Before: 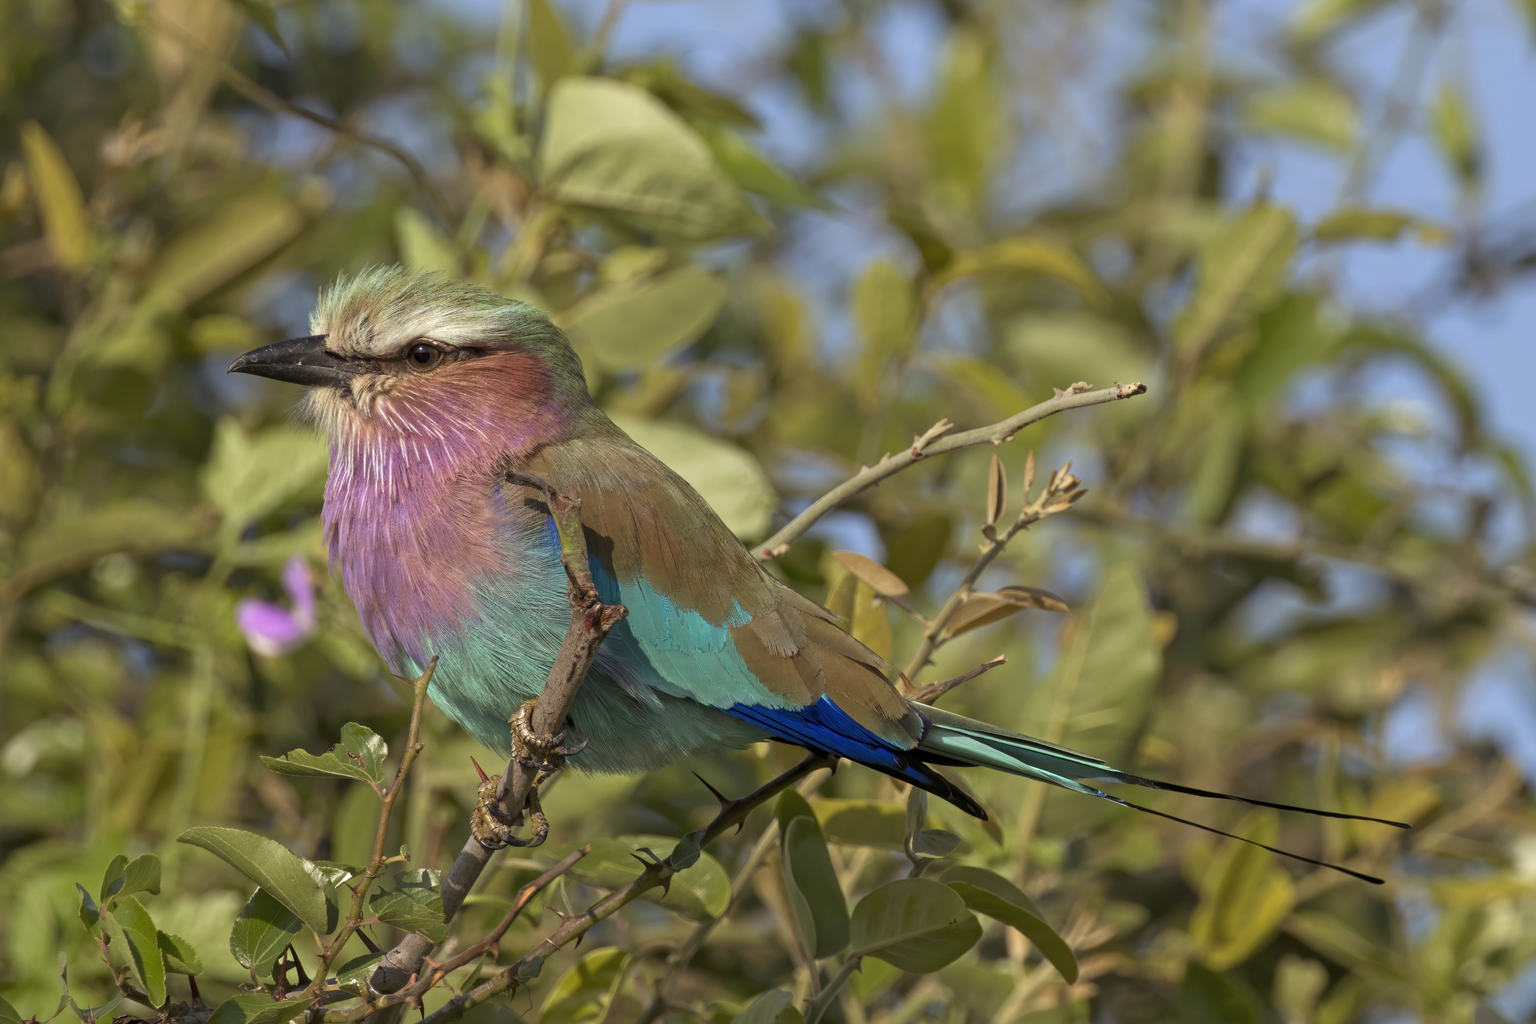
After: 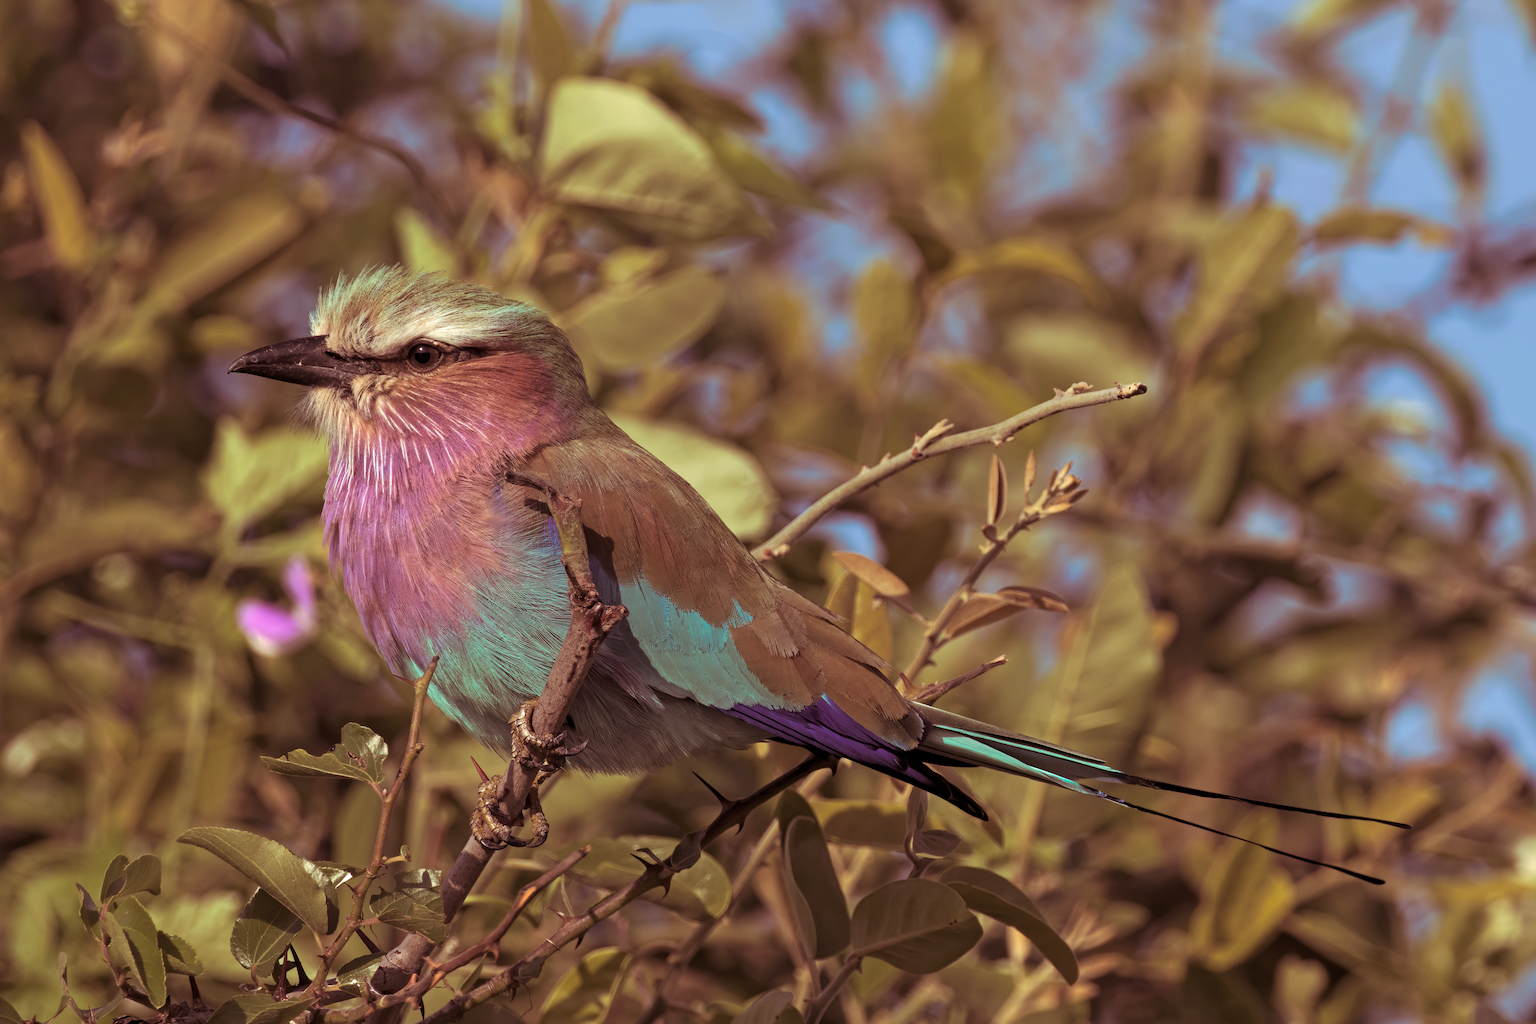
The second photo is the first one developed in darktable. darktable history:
split-toning: on, module defaults
haze removal: compatibility mode true, adaptive false
